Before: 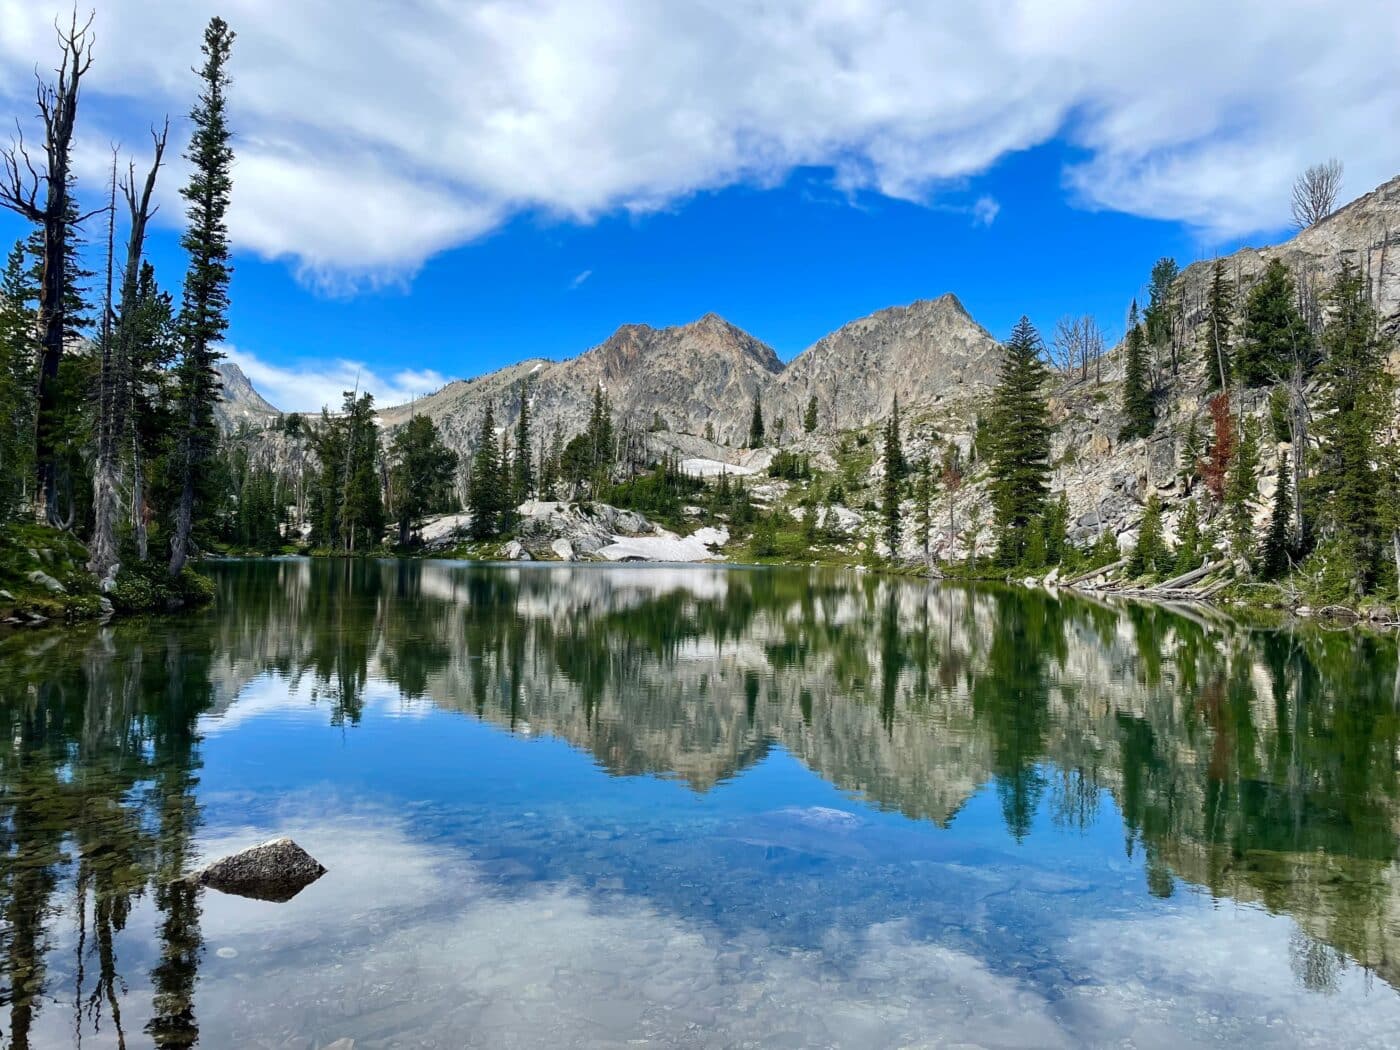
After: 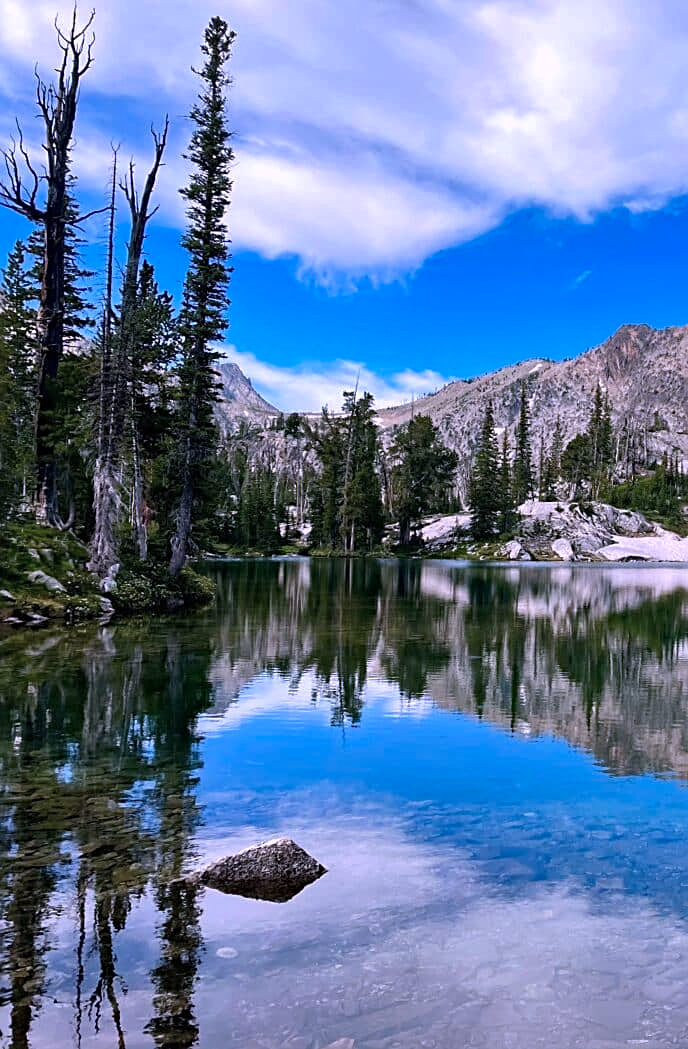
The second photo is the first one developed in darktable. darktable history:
color correction: highlights a* 15.03, highlights b* -25.07
haze removal: compatibility mode true, adaptive false
crop and rotate: left 0%, top 0%, right 50.845%
sharpen: on, module defaults
shadows and highlights: radius 125.46, shadows 30.51, highlights -30.51, low approximation 0.01, soften with gaussian
